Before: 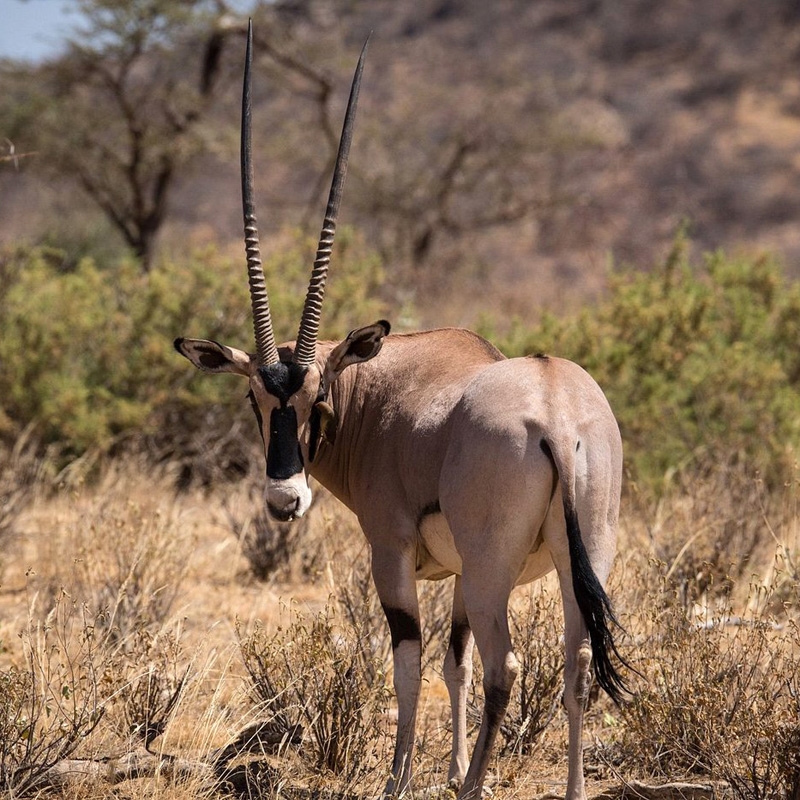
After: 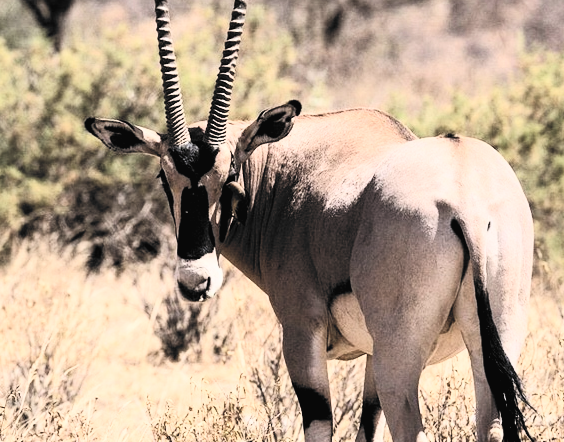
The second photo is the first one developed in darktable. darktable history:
crop: left 11.139%, top 27.604%, right 18.266%, bottom 17.071%
exposure: black level correction 0, exposure 0.199 EV, compensate highlight preservation false
filmic rgb: black relative exposure -5.02 EV, white relative exposure 3.98 EV, hardness 2.89, contrast 1.185, highlights saturation mix -31.17%, color science v6 (2022)
contrast brightness saturation: contrast 0.421, brightness 0.551, saturation -0.189
